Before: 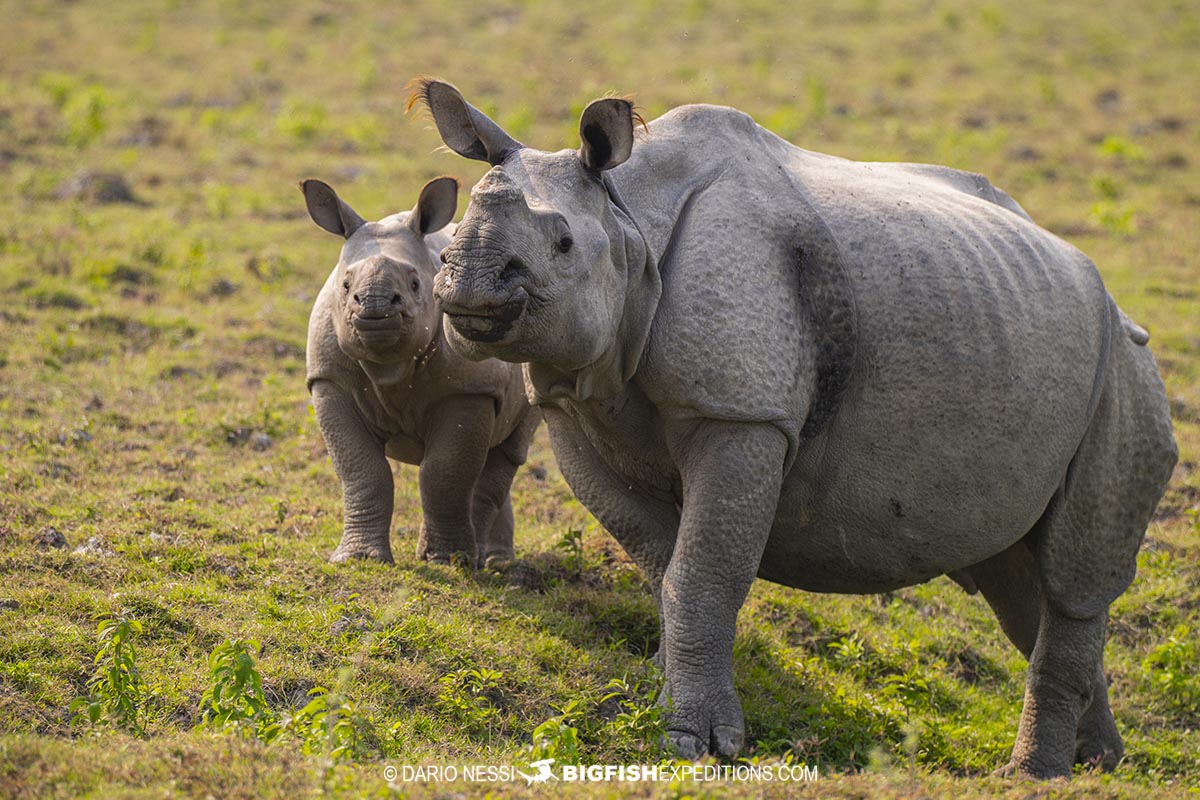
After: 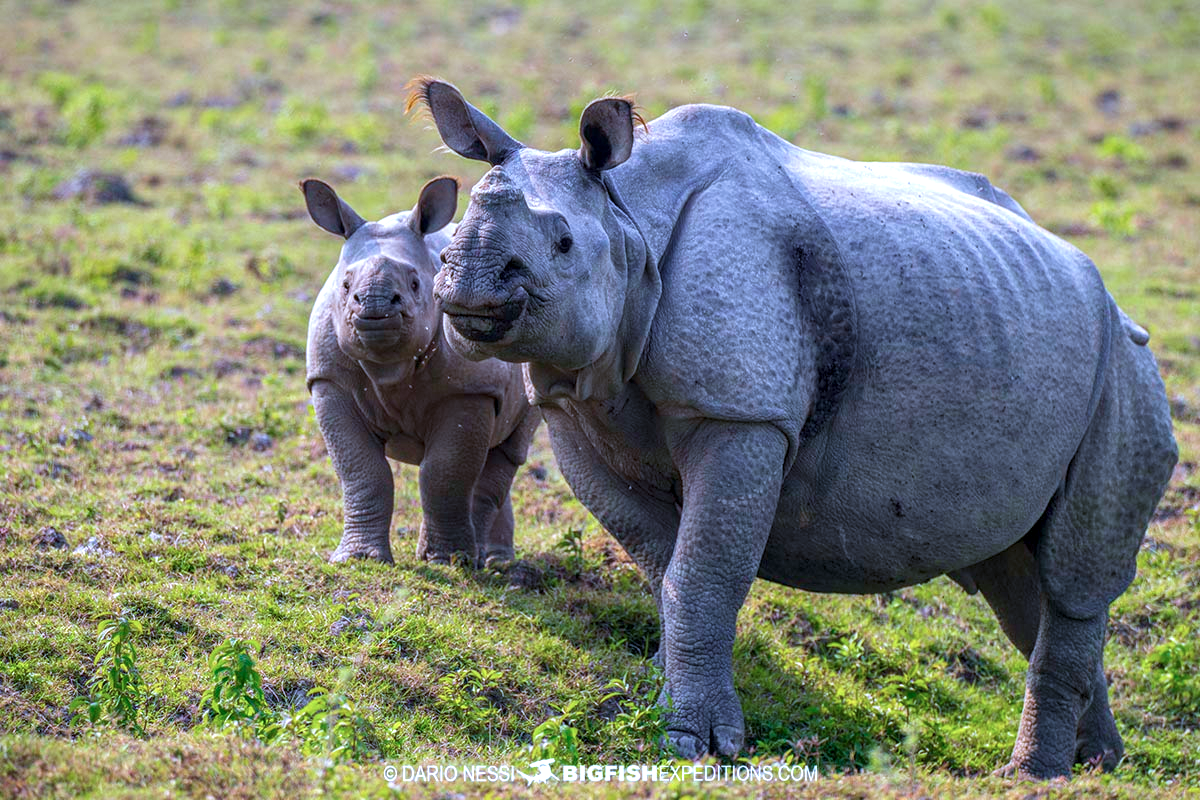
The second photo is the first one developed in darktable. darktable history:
color calibration: illuminant as shot in camera, adaptation linear Bradford (ICC v4), x 0.406, y 0.405, temperature 3570.35 K, saturation algorithm version 1 (2020)
exposure: exposure 0.2 EV, compensate highlight preservation false
velvia: on, module defaults
local contrast: detail 130%
